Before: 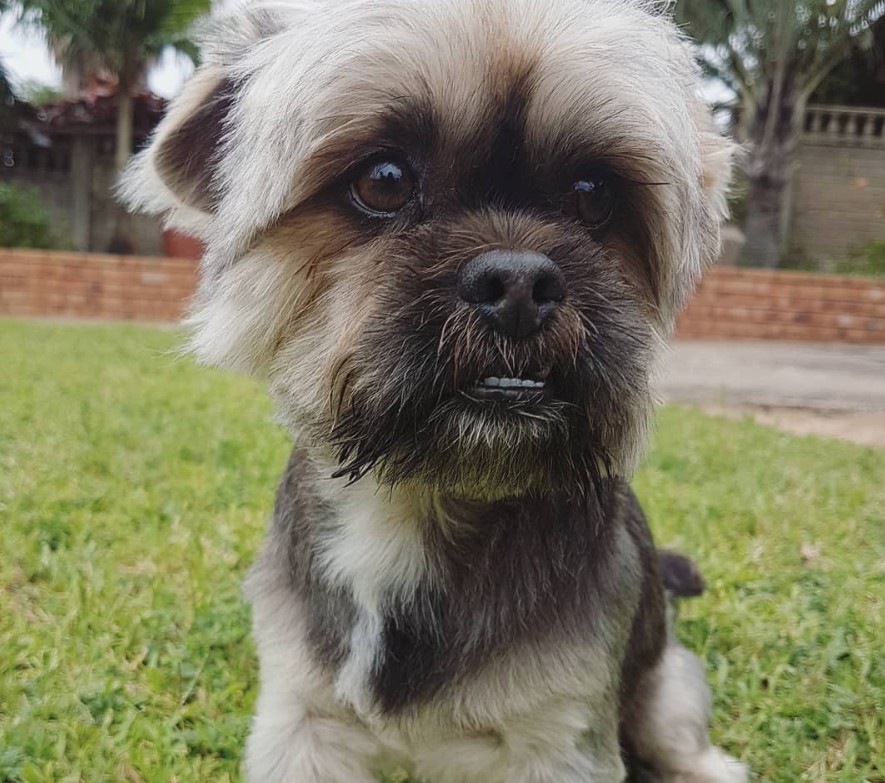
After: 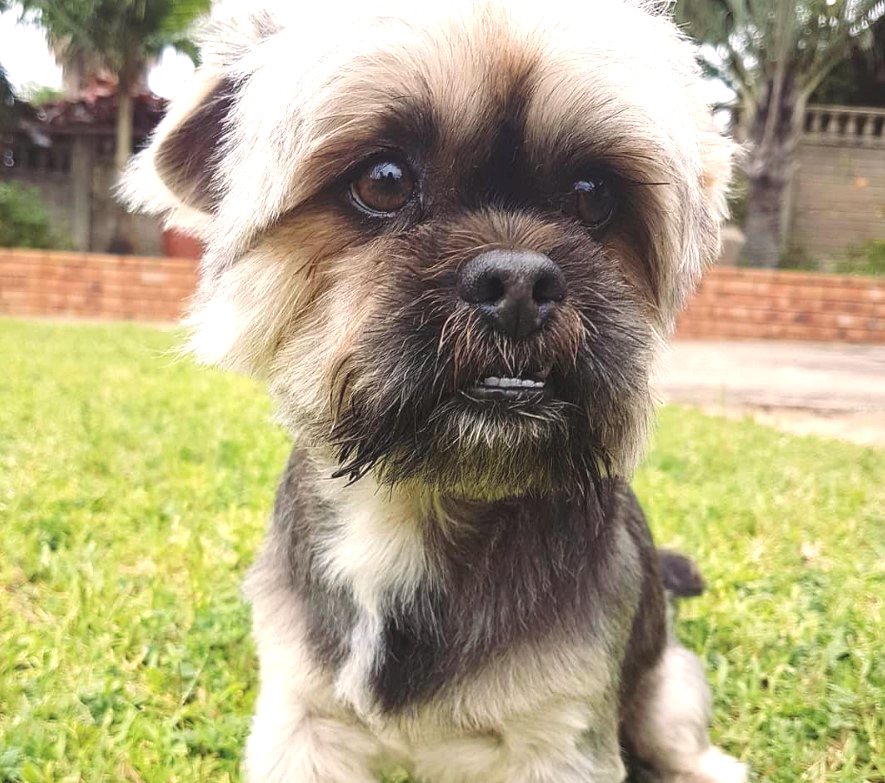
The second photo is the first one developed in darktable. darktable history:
color correction: highlights a* 3.63, highlights b* 5.12
exposure: exposure 1.001 EV, compensate highlight preservation false
